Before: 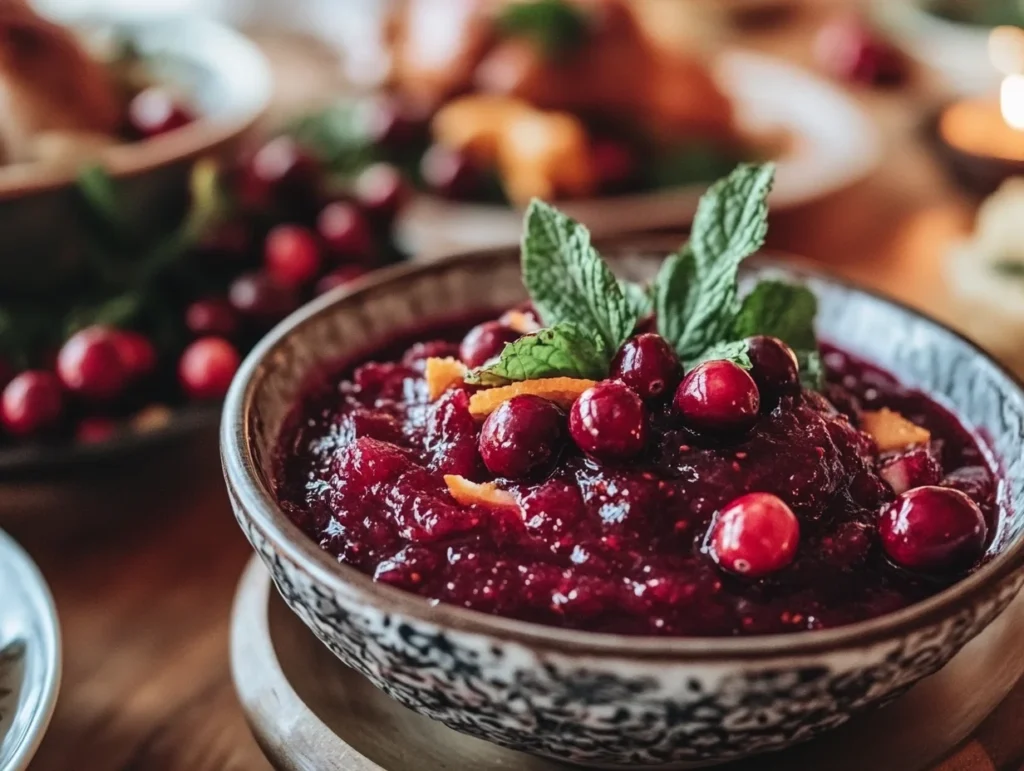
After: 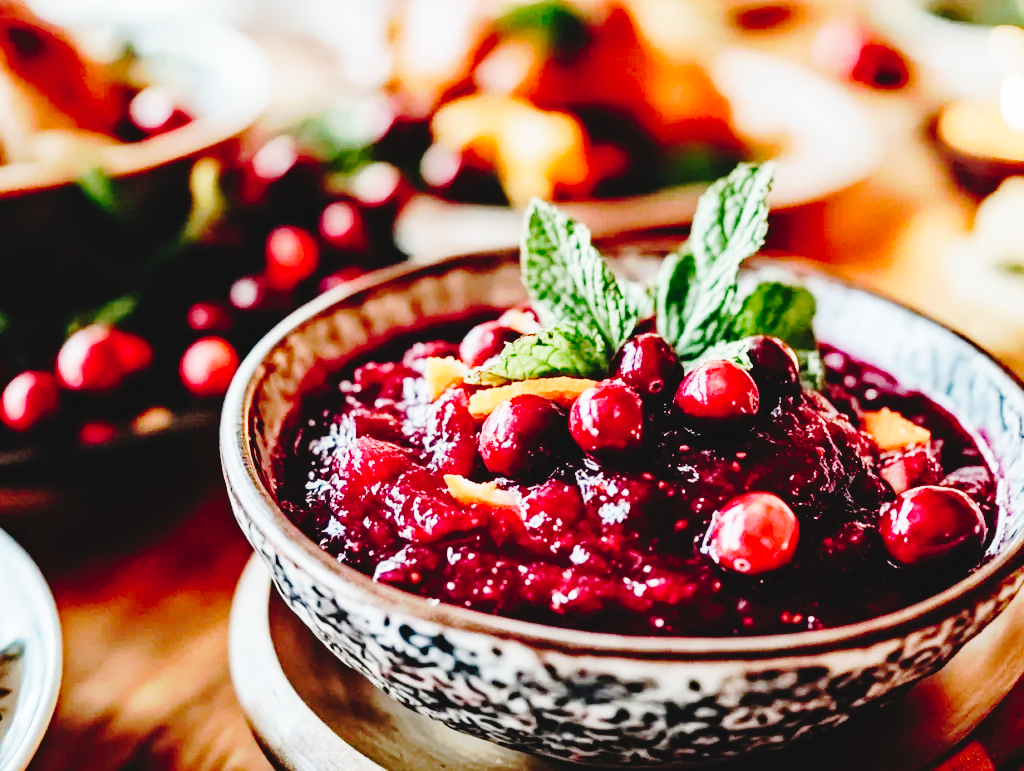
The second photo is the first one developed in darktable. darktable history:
tone curve: curves: ch0 [(0, 0) (0.003, 0.051) (0.011, 0.052) (0.025, 0.055) (0.044, 0.062) (0.069, 0.068) (0.1, 0.077) (0.136, 0.098) (0.177, 0.145) (0.224, 0.223) (0.277, 0.314) (0.335, 0.43) (0.399, 0.518) (0.468, 0.591) (0.543, 0.656) (0.623, 0.726) (0.709, 0.809) (0.801, 0.857) (0.898, 0.918) (1, 1)], preserve colors none
base curve: curves: ch0 [(0, 0) (0, 0.001) (0.001, 0.001) (0.004, 0.002) (0.007, 0.004) (0.015, 0.013) (0.033, 0.045) (0.052, 0.096) (0.075, 0.17) (0.099, 0.241) (0.163, 0.42) (0.219, 0.55) (0.259, 0.616) (0.327, 0.722) (0.365, 0.765) (0.522, 0.873) (0.547, 0.881) (0.689, 0.919) (0.826, 0.952) (1, 1)], preserve colors none
haze removal: adaptive false
